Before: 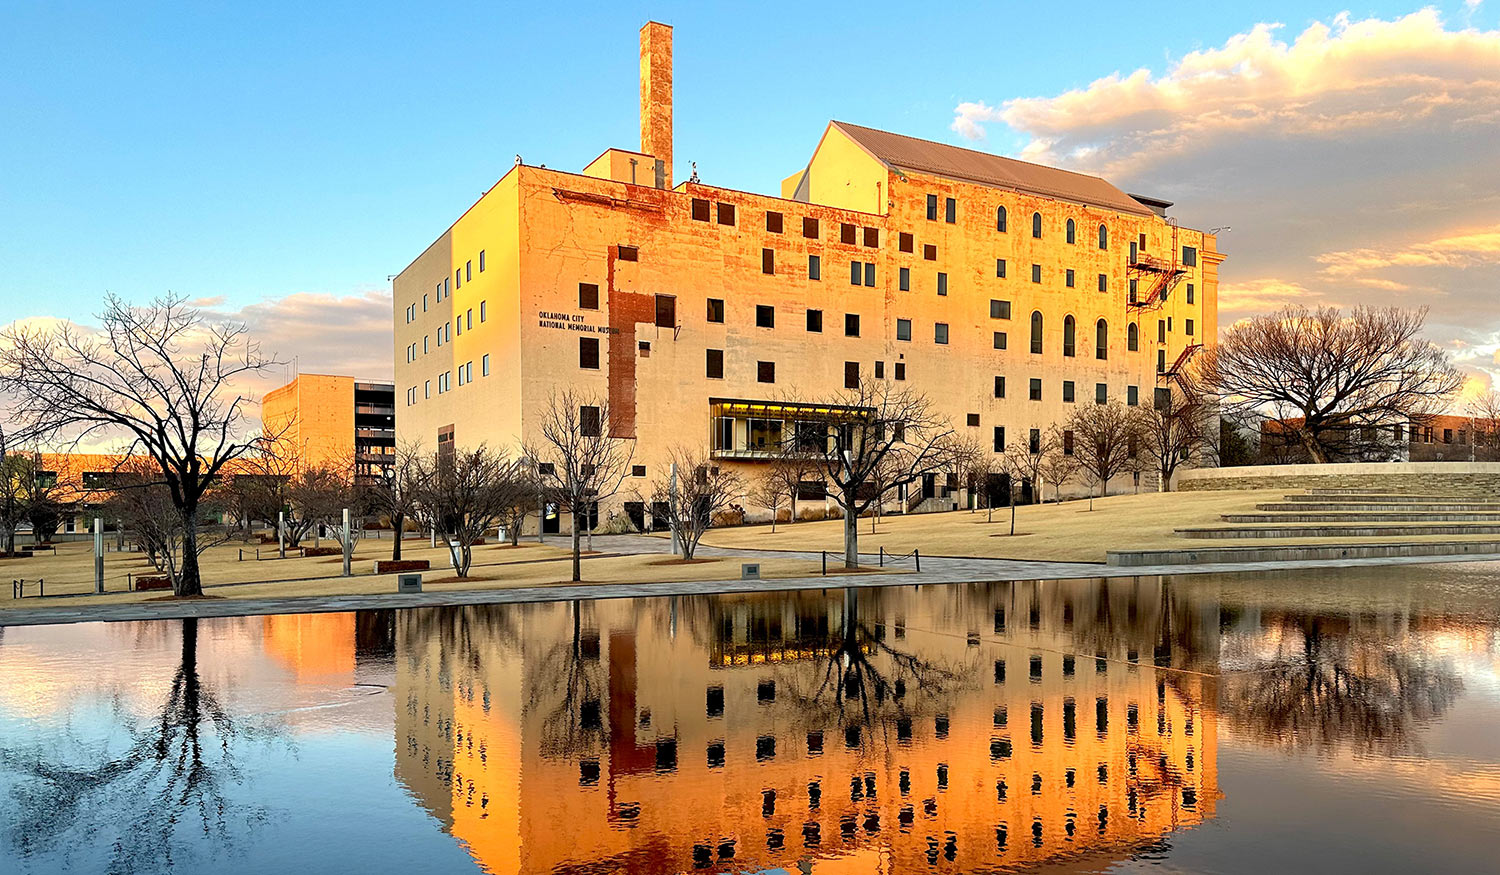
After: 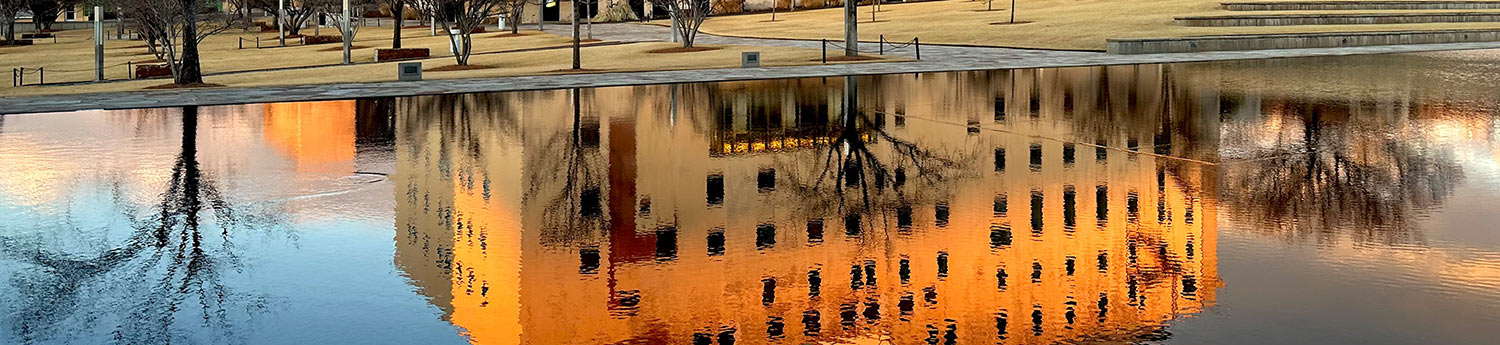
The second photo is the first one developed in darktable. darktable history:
crop and rotate: top 58.56%, bottom 1.97%
